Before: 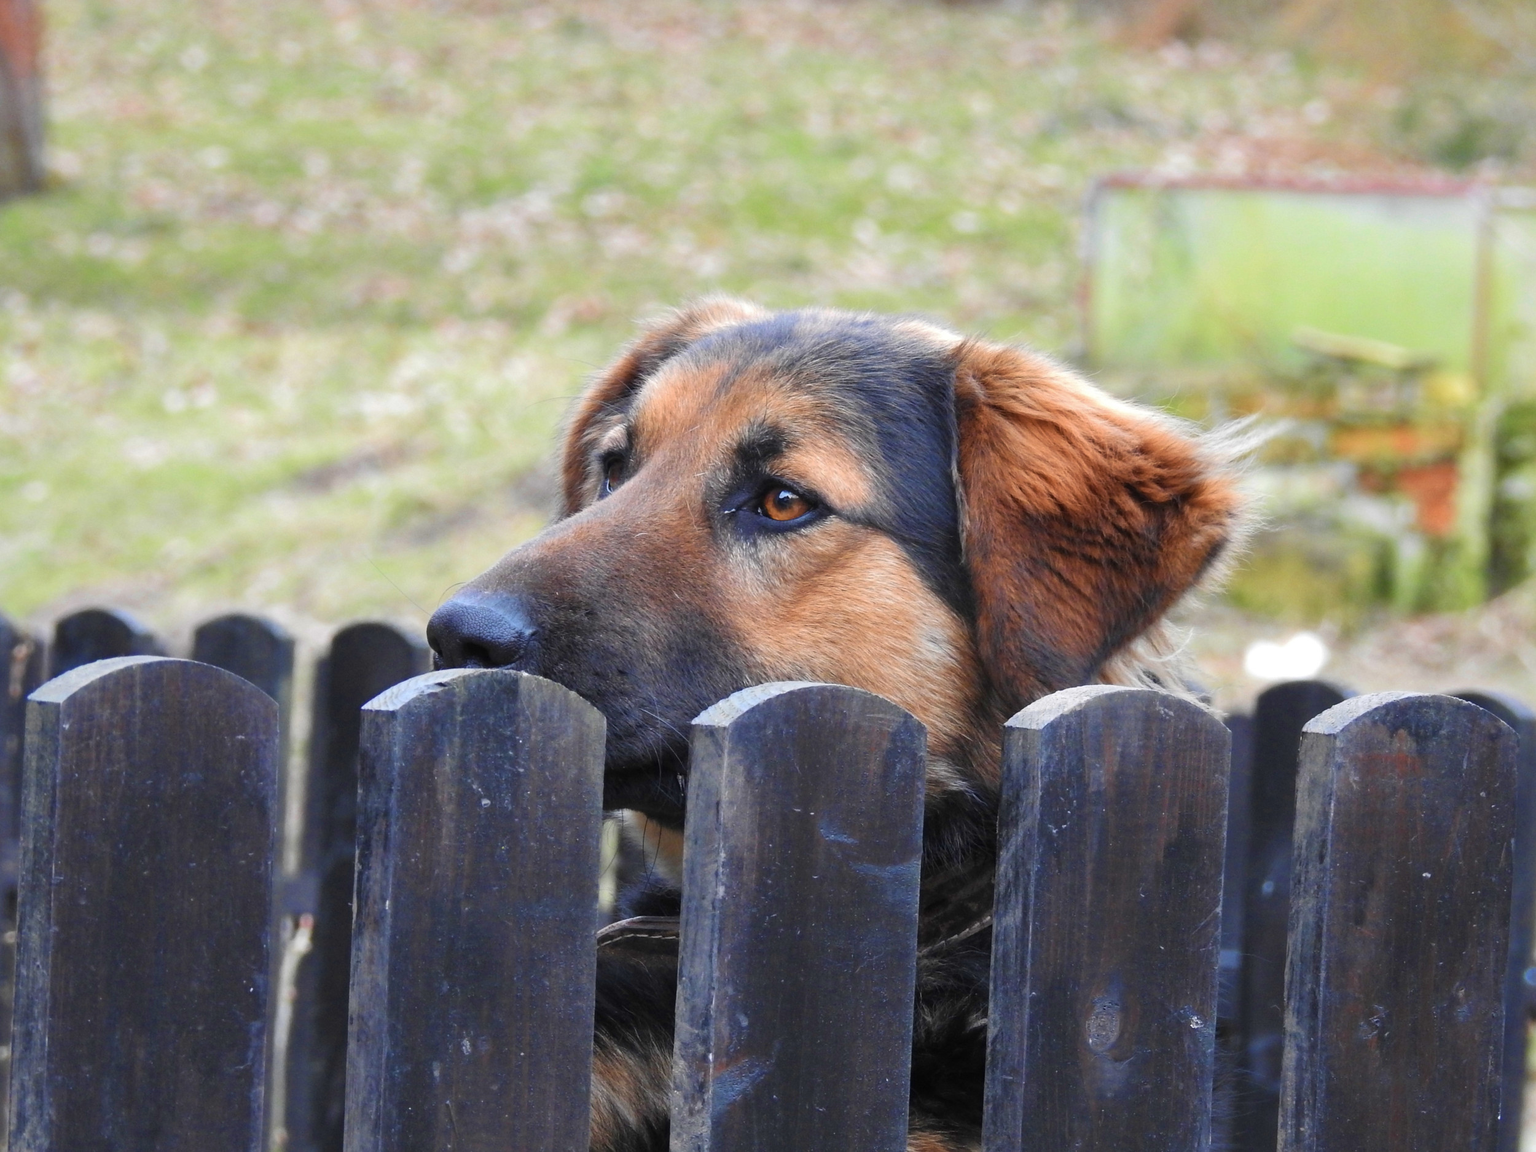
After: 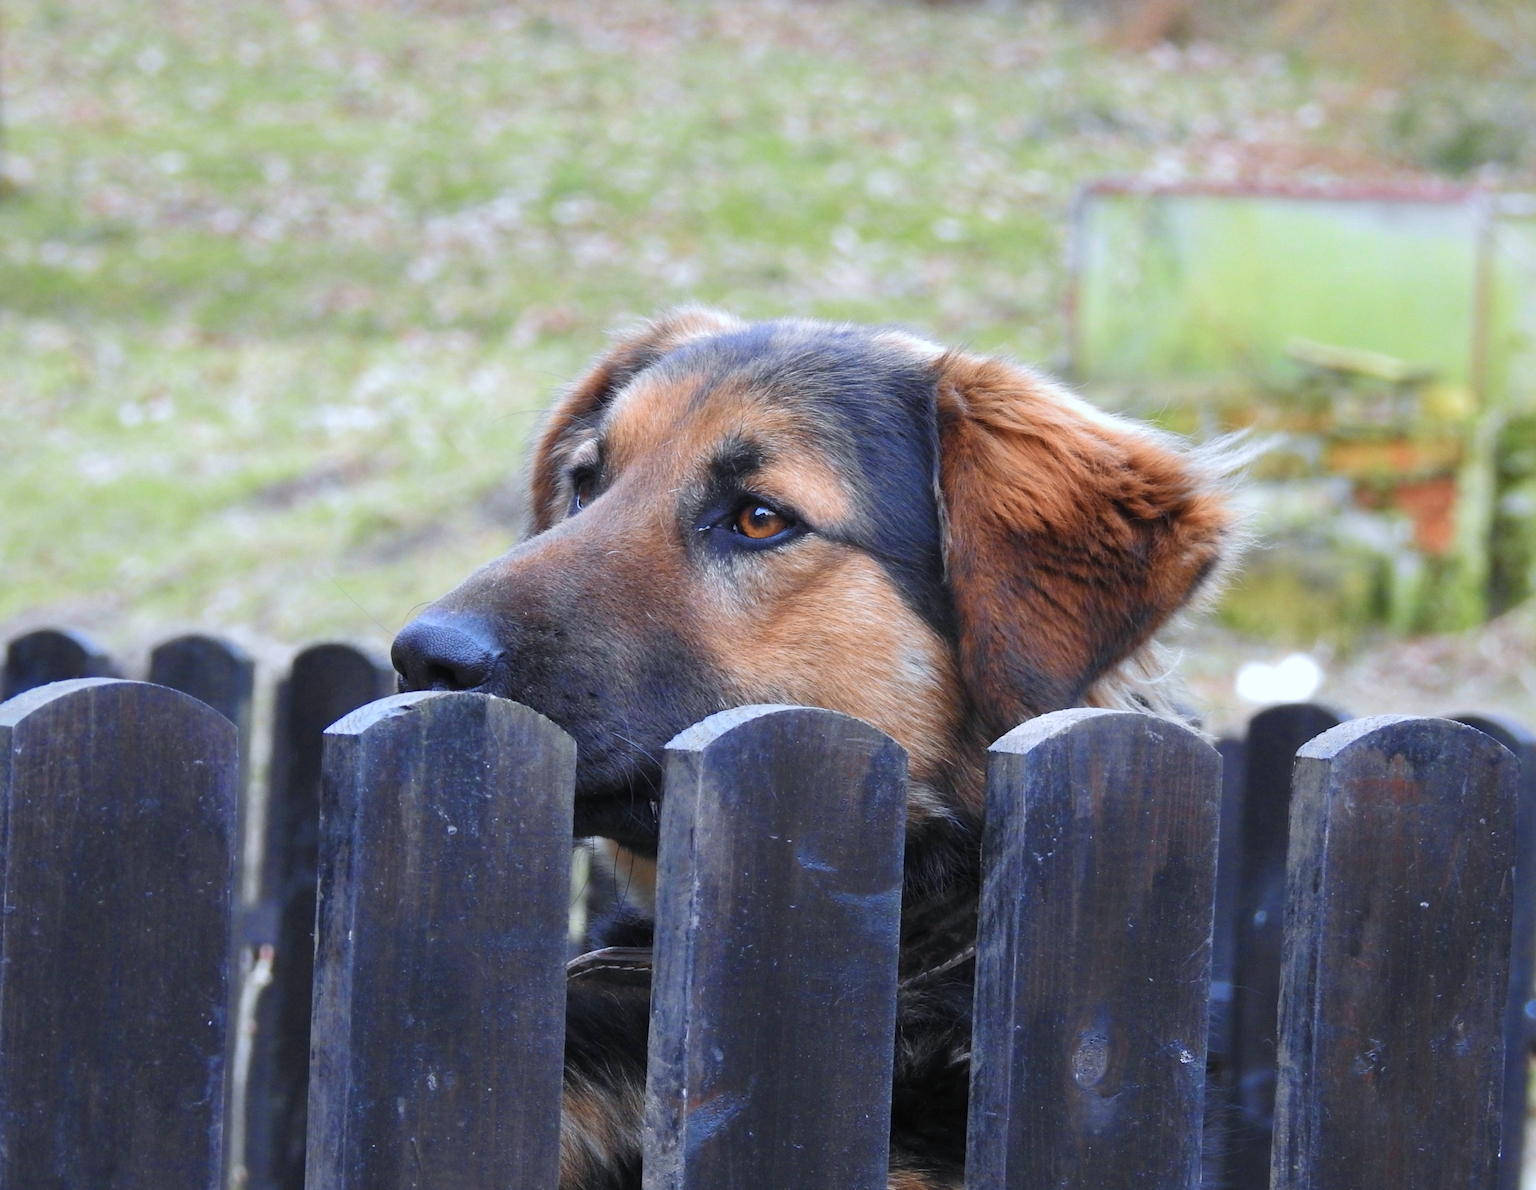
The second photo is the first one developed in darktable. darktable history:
crop and rotate: left 3.238%
white balance: red 0.954, blue 1.079
